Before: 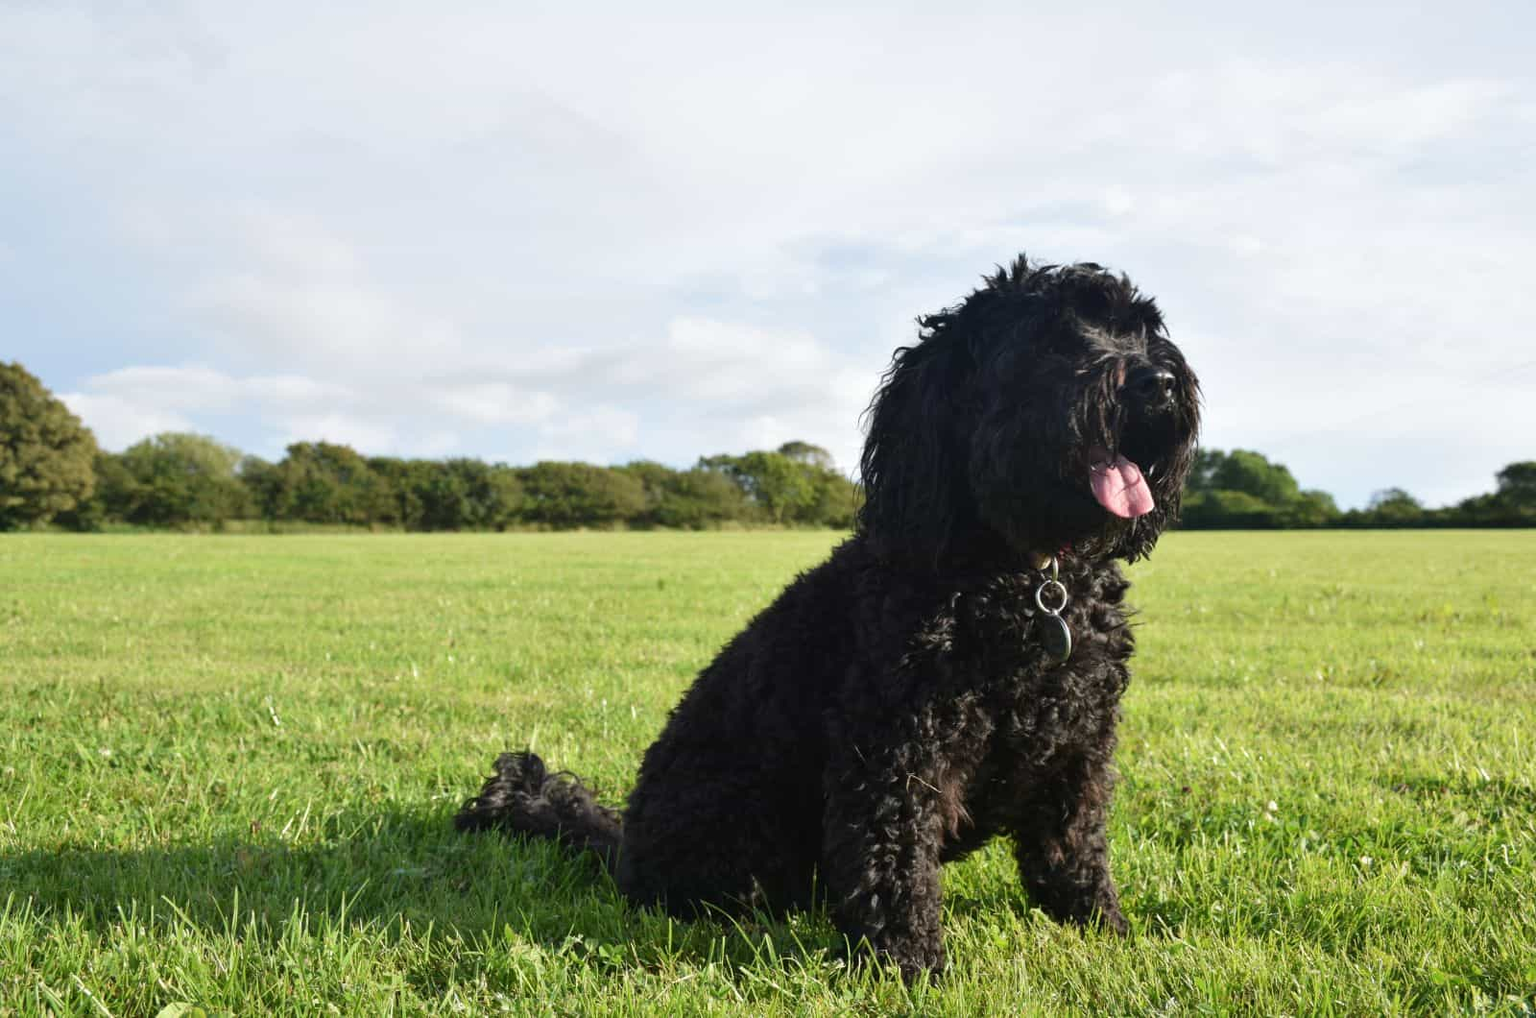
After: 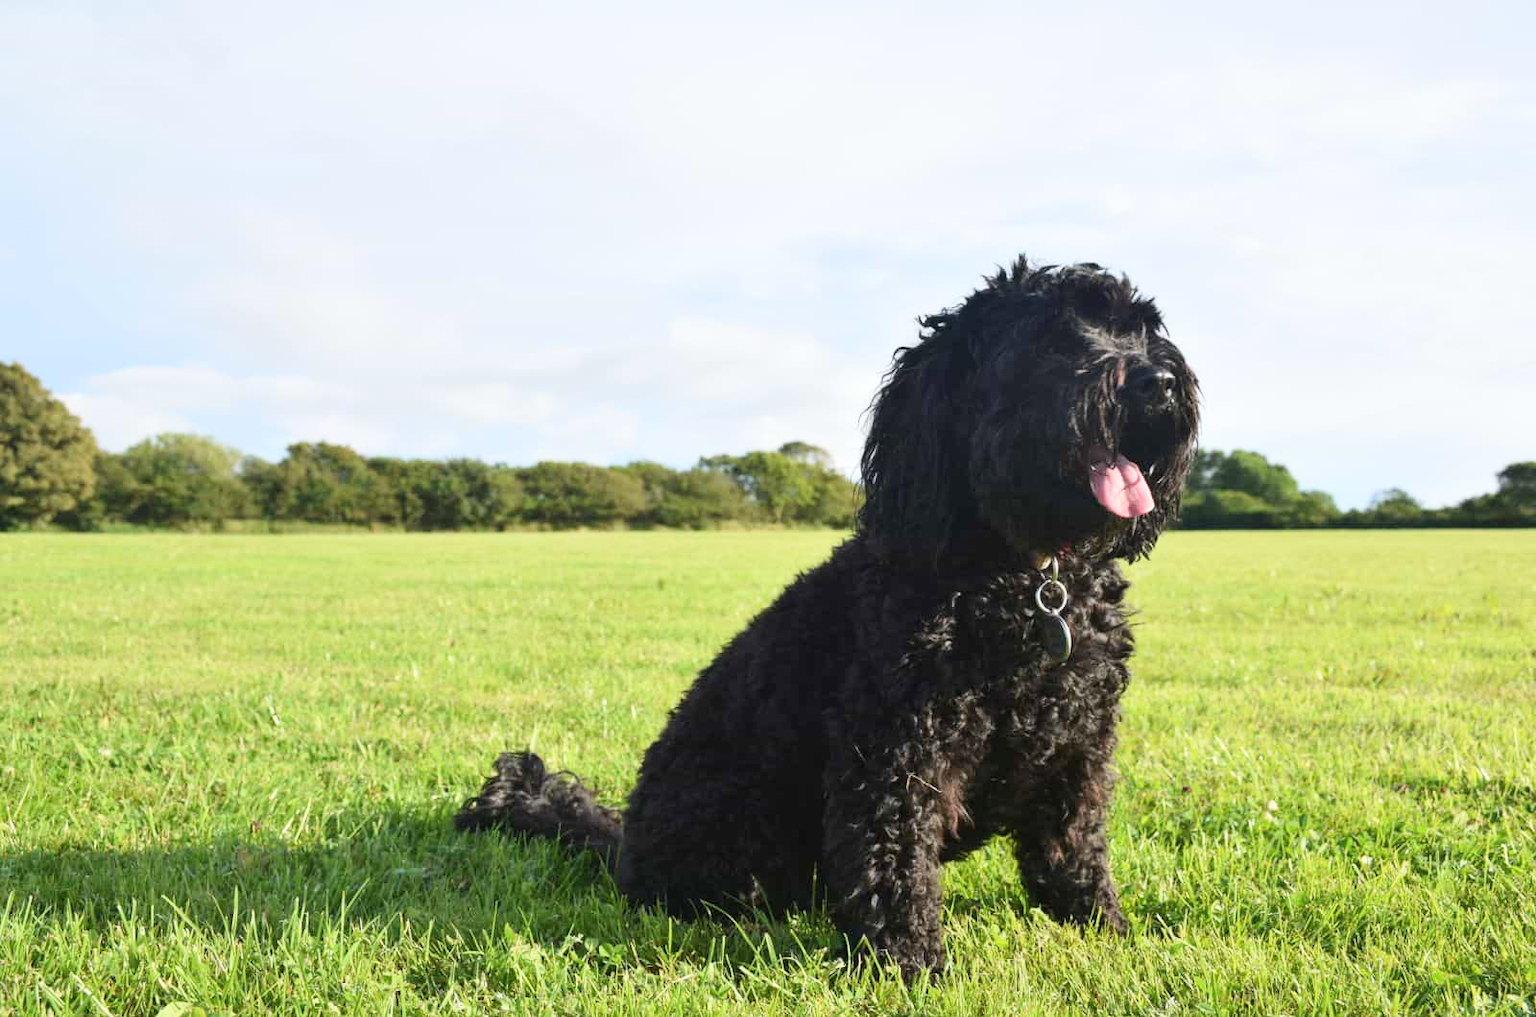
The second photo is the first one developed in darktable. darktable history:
base curve: curves: ch0 [(0, 0) (0.204, 0.334) (0.55, 0.733) (1, 1)]
